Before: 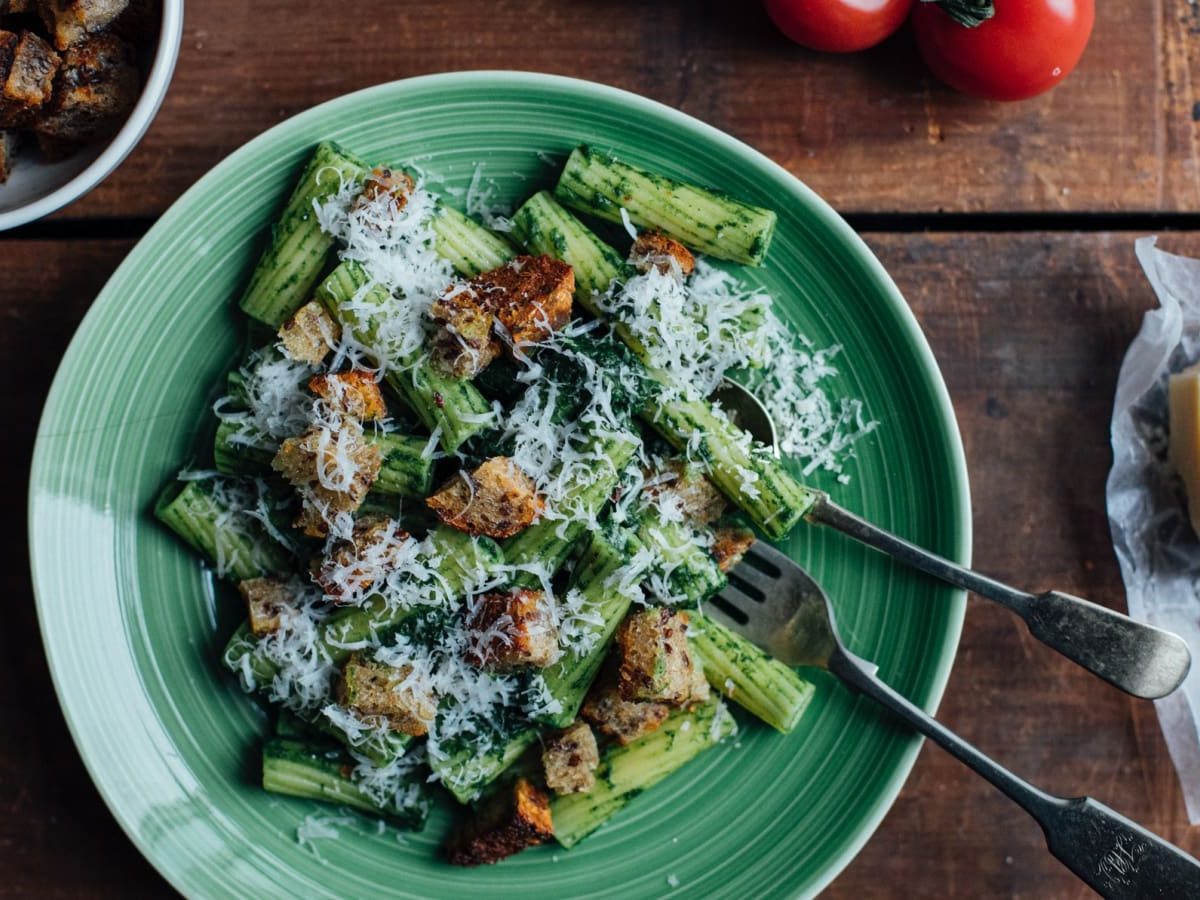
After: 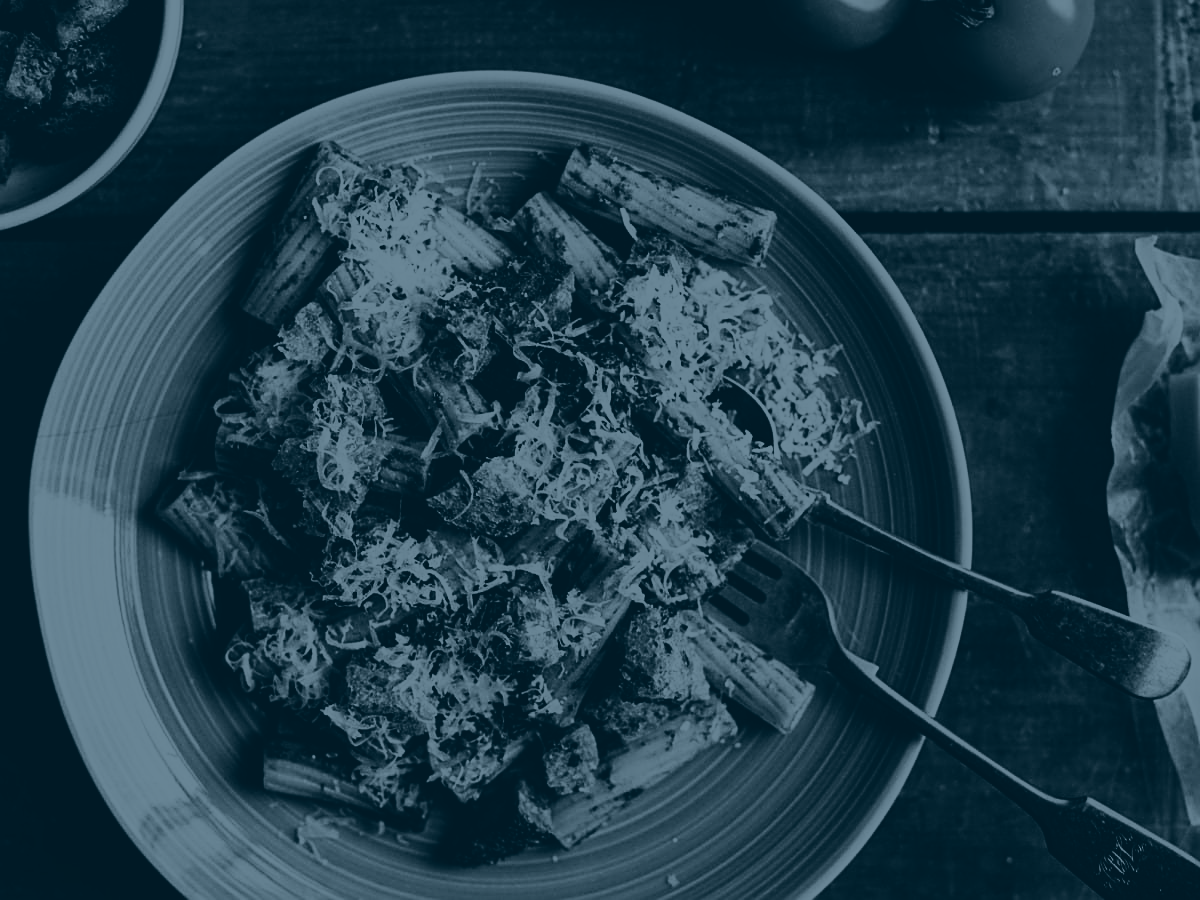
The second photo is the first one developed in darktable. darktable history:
sharpen: on, module defaults
base curve: curves: ch0 [(0, 0.036) (0.007, 0.037) (0.604, 0.887) (1, 1)], preserve colors none
exposure: exposure 0.128 EV, compensate highlight preservation false
colorize: hue 194.4°, saturation 29%, source mix 61.75%, lightness 3.98%, version 1
color correction: highlights a* -0.482, highlights b* 40, shadows a* 9.8, shadows b* -0.161
